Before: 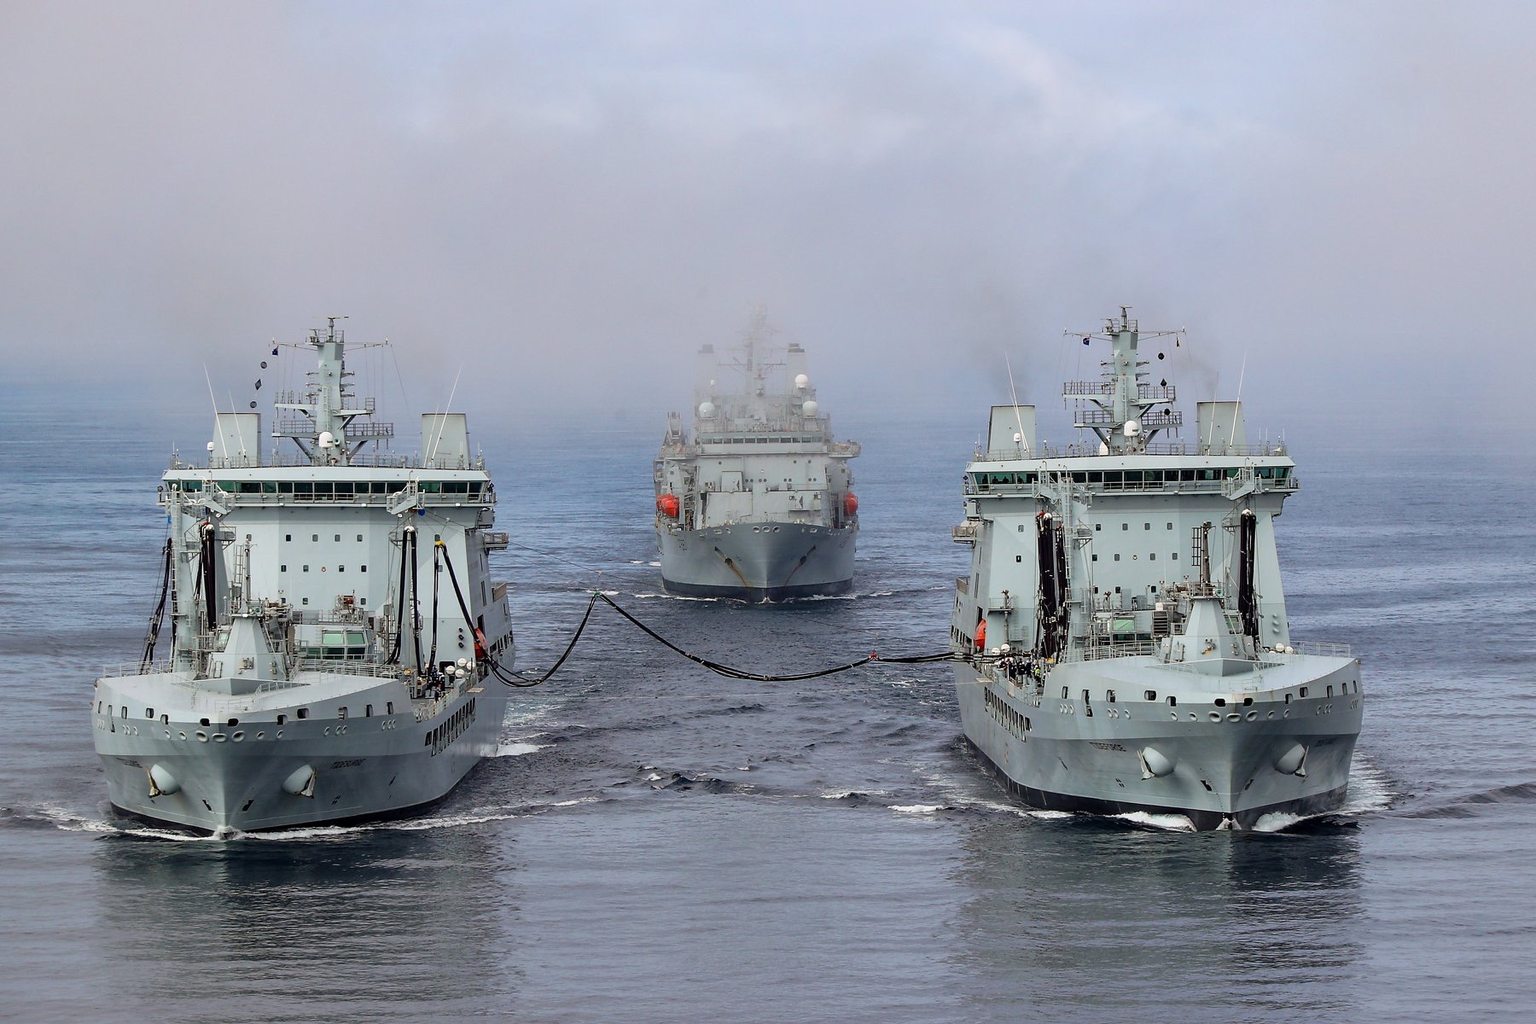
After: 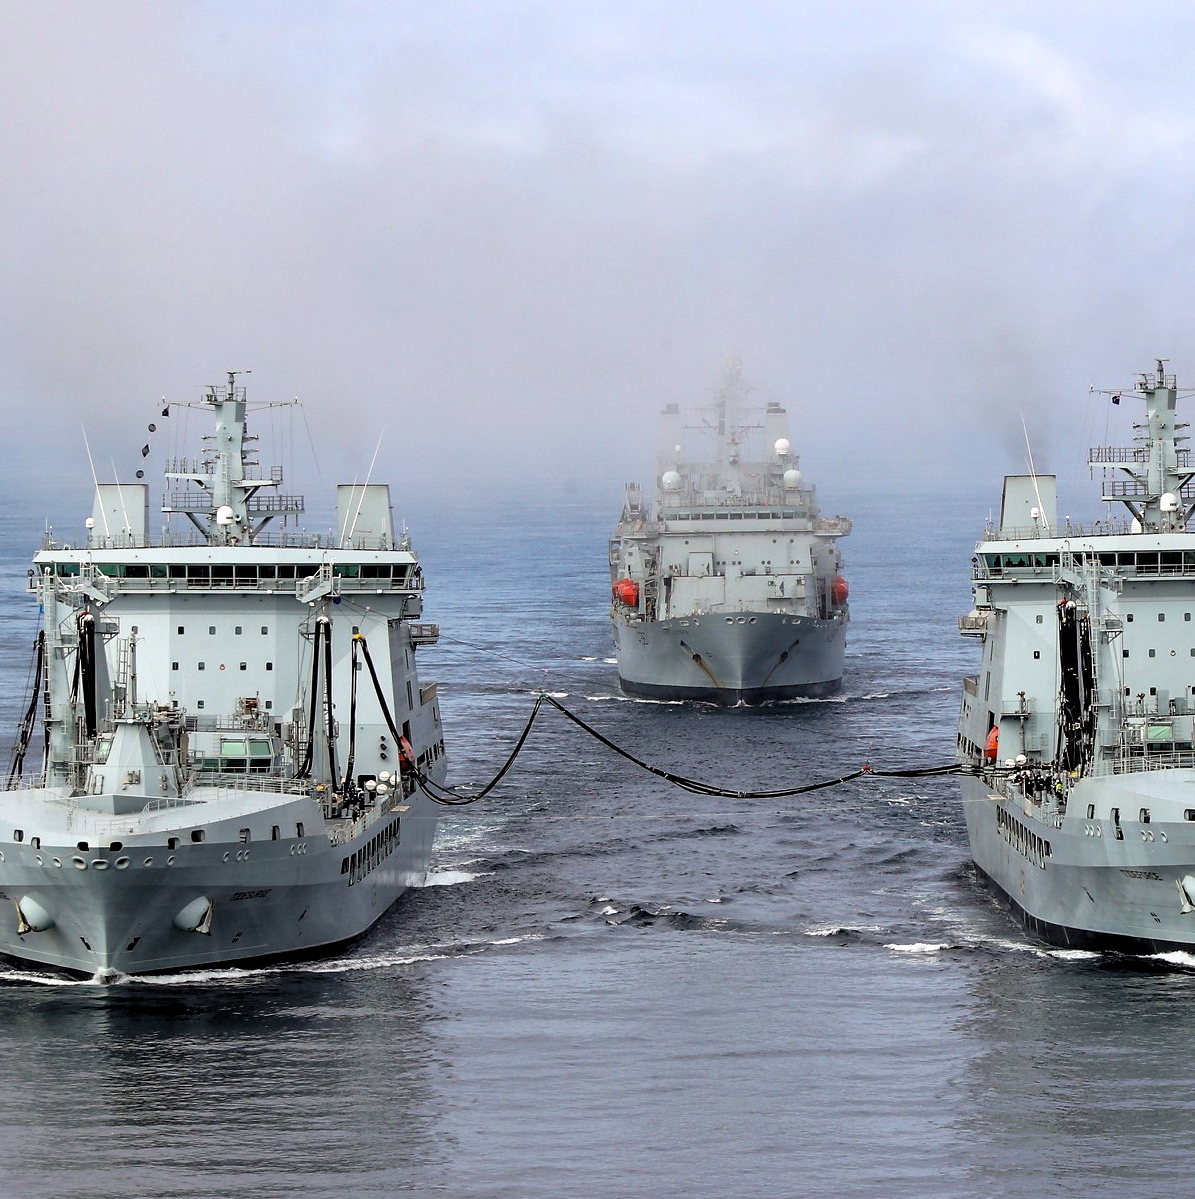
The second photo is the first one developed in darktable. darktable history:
crop and rotate: left 8.744%, right 24.851%
levels: levels [0.055, 0.477, 0.9]
